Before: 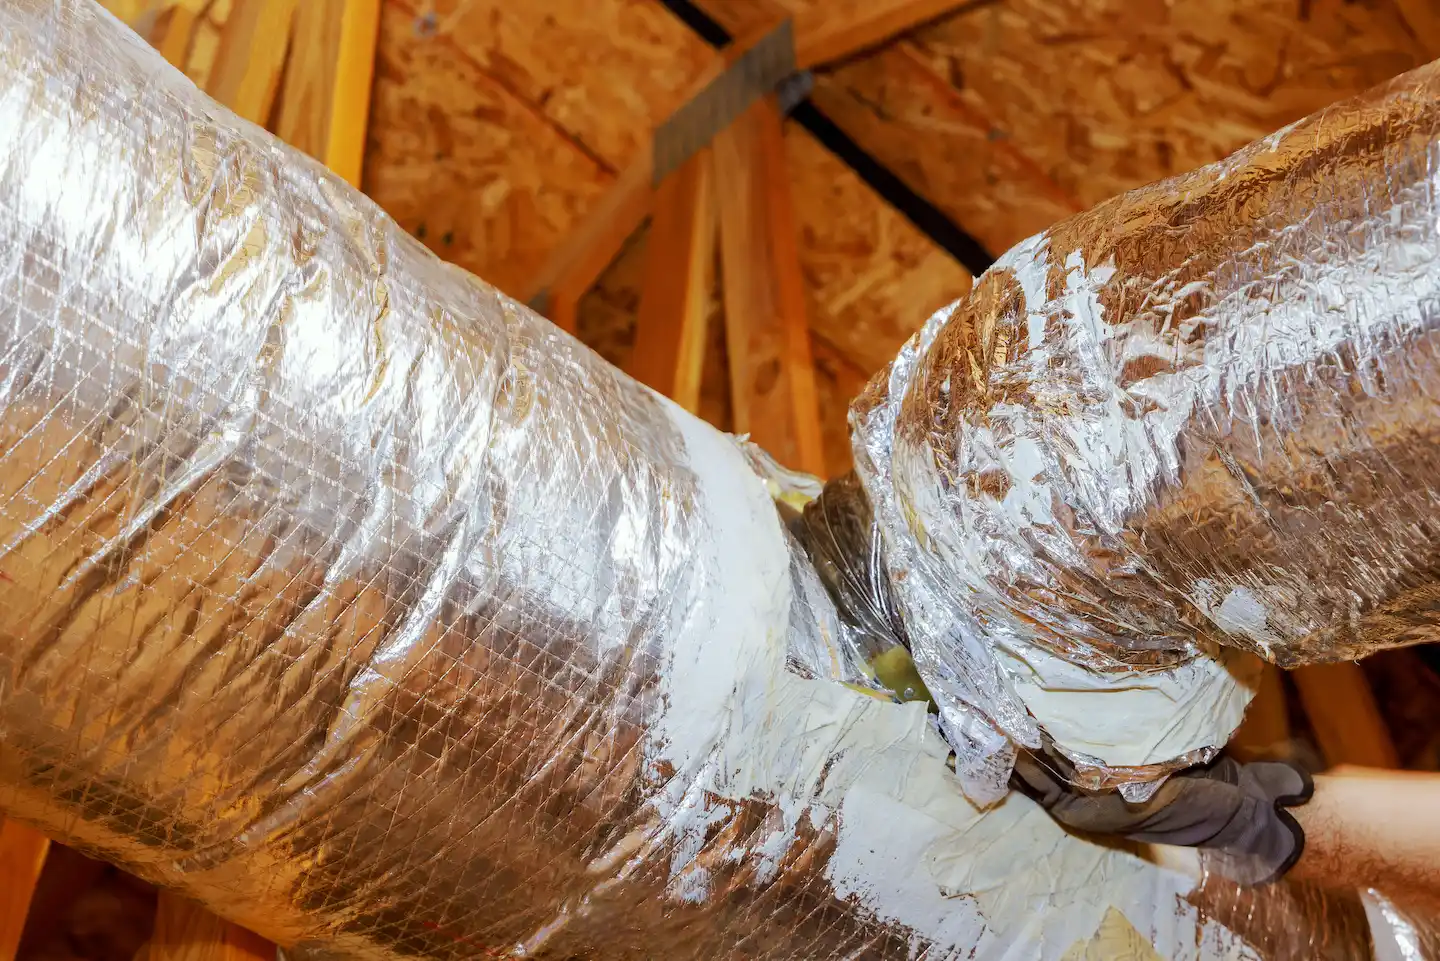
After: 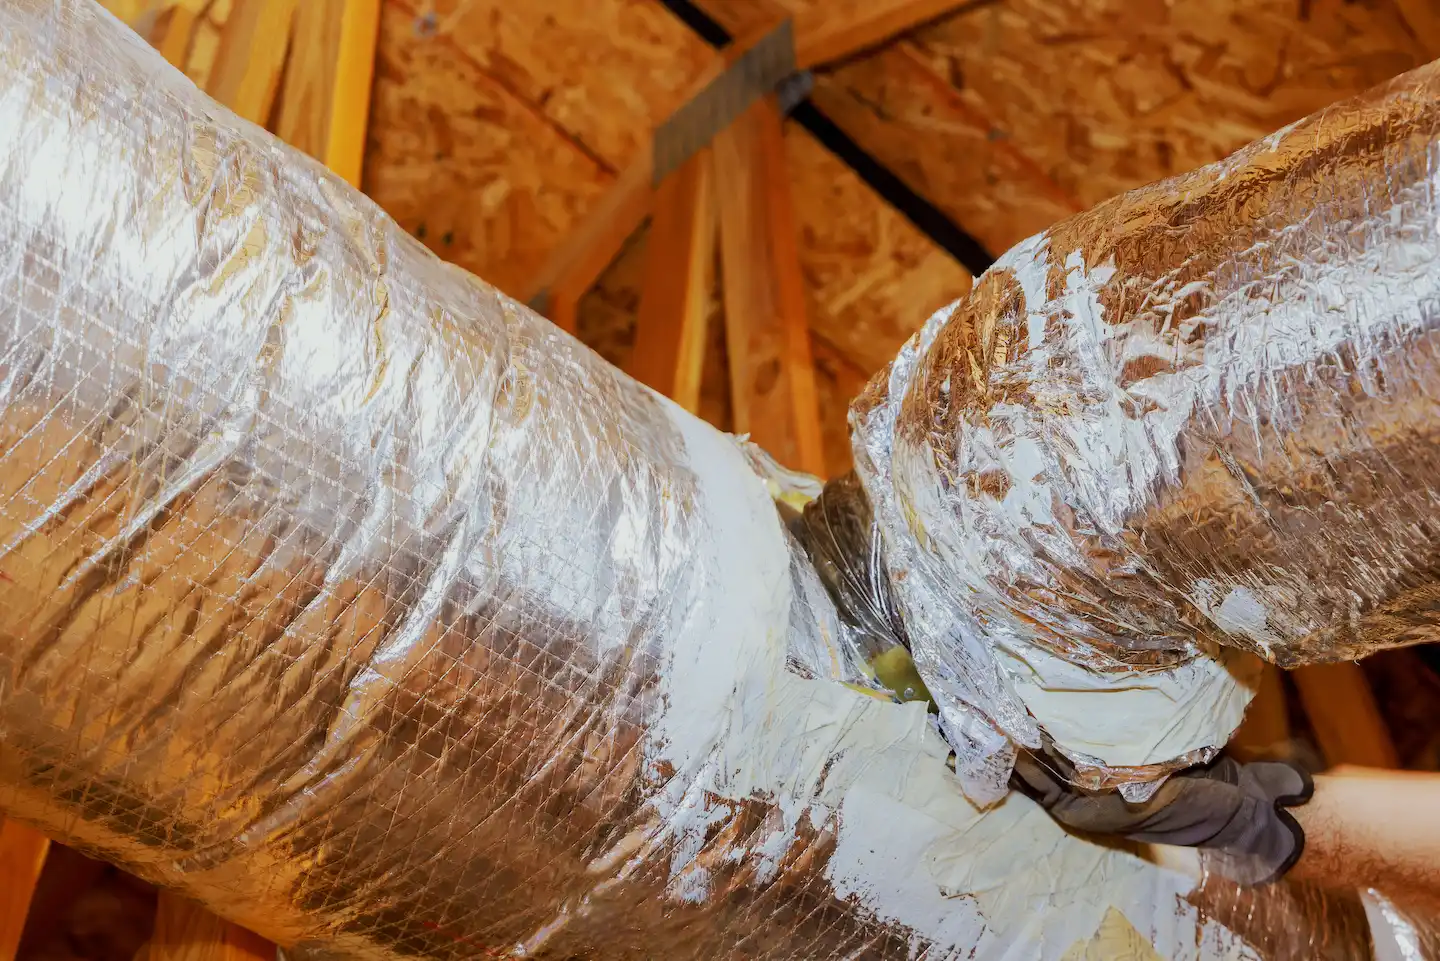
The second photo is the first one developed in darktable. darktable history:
tone equalizer: -8 EV -0.002 EV, -7 EV 0.004 EV, -6 EV -0.032 EV, -5 EV 0.014 EV, -4 EV -0.007 EV, -3 EV 0.009 EV, -2 EV -0.078 EV, -1 EV -0.293 EV, +0 EV -0.576 EV, edges refinement/feathering 500, mask exposure compensation -1.57 EV, preserve details no
